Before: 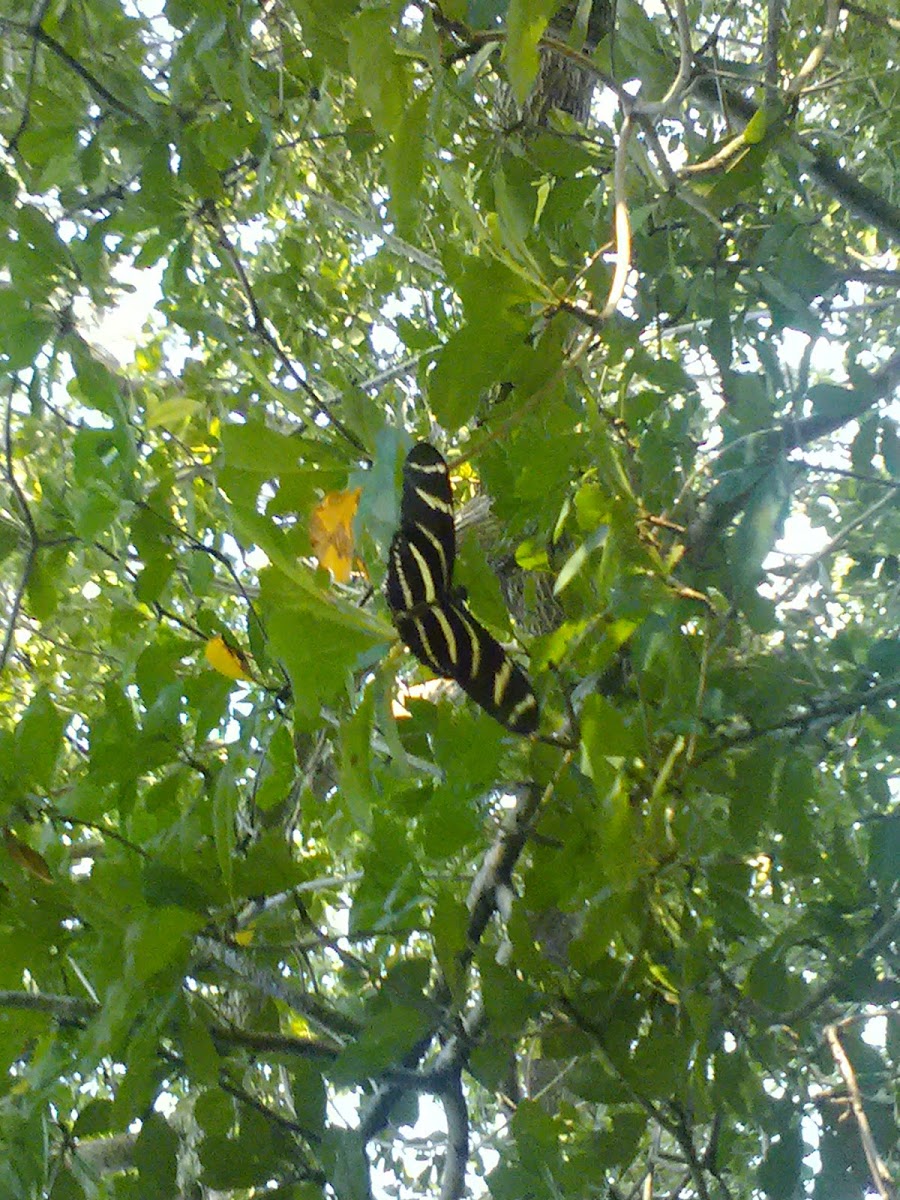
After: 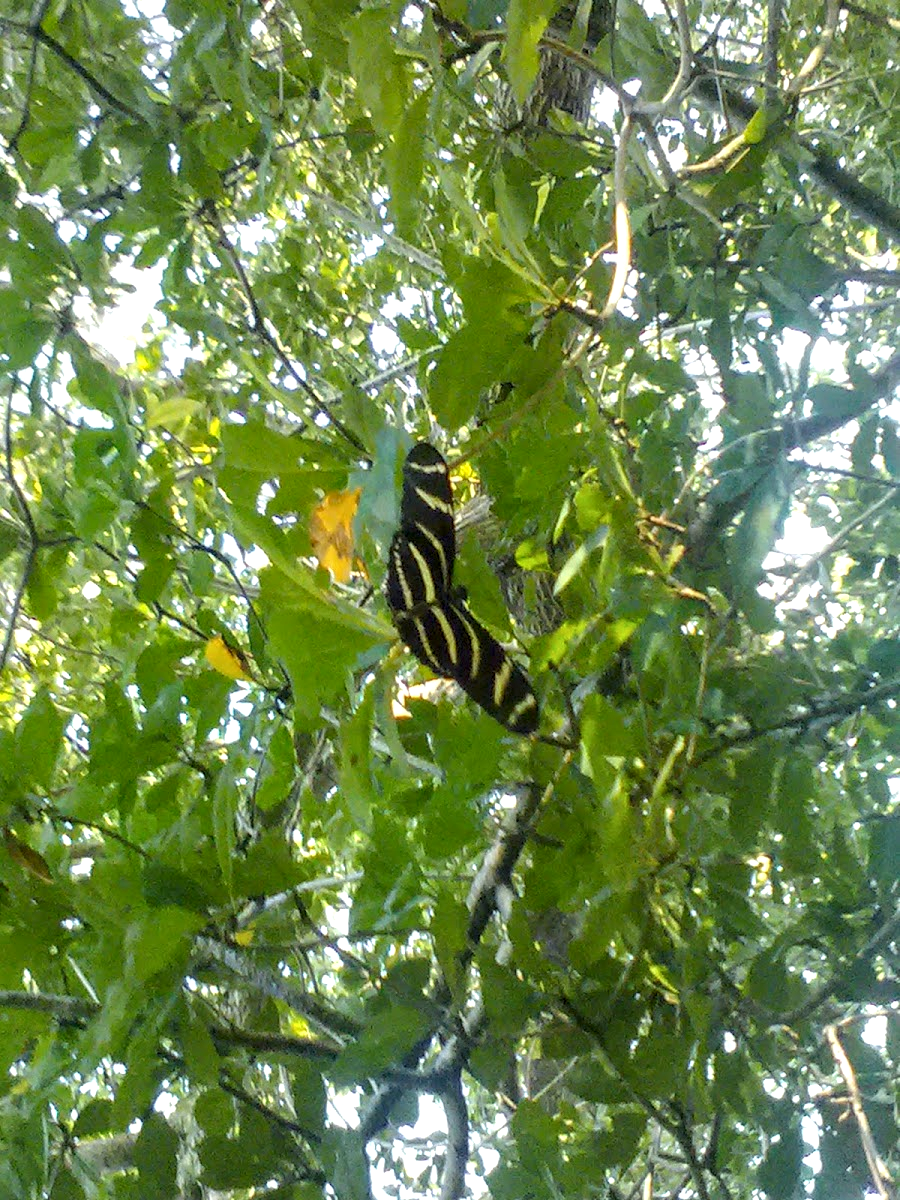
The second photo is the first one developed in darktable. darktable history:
local contrast: highlights 60%, shadows 60%, detail 160%
contrast brightness saturation: contrast -0.1, brightness 0.05, saturation 0.08
